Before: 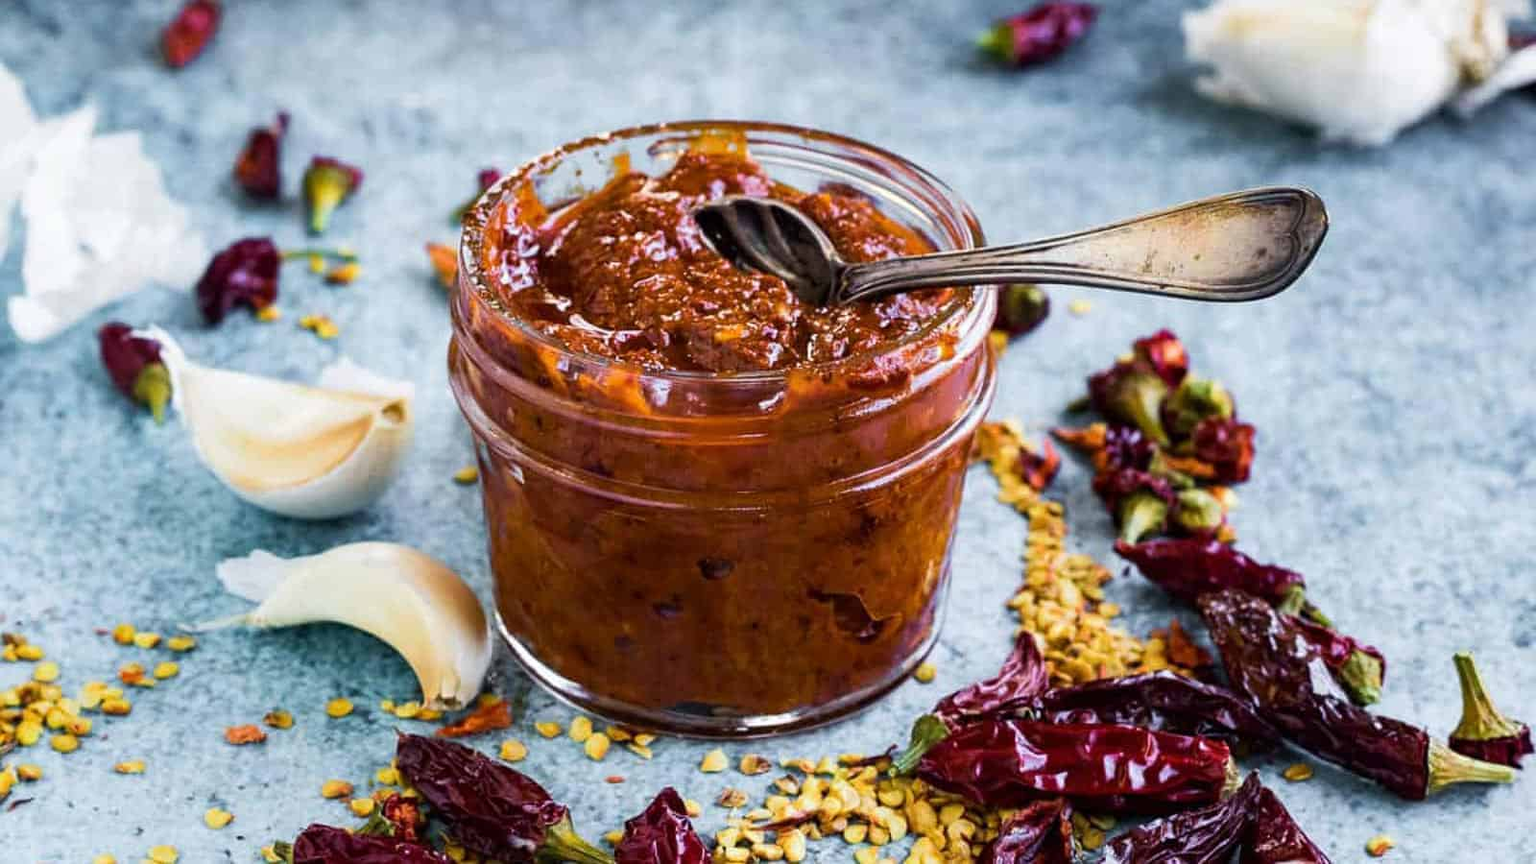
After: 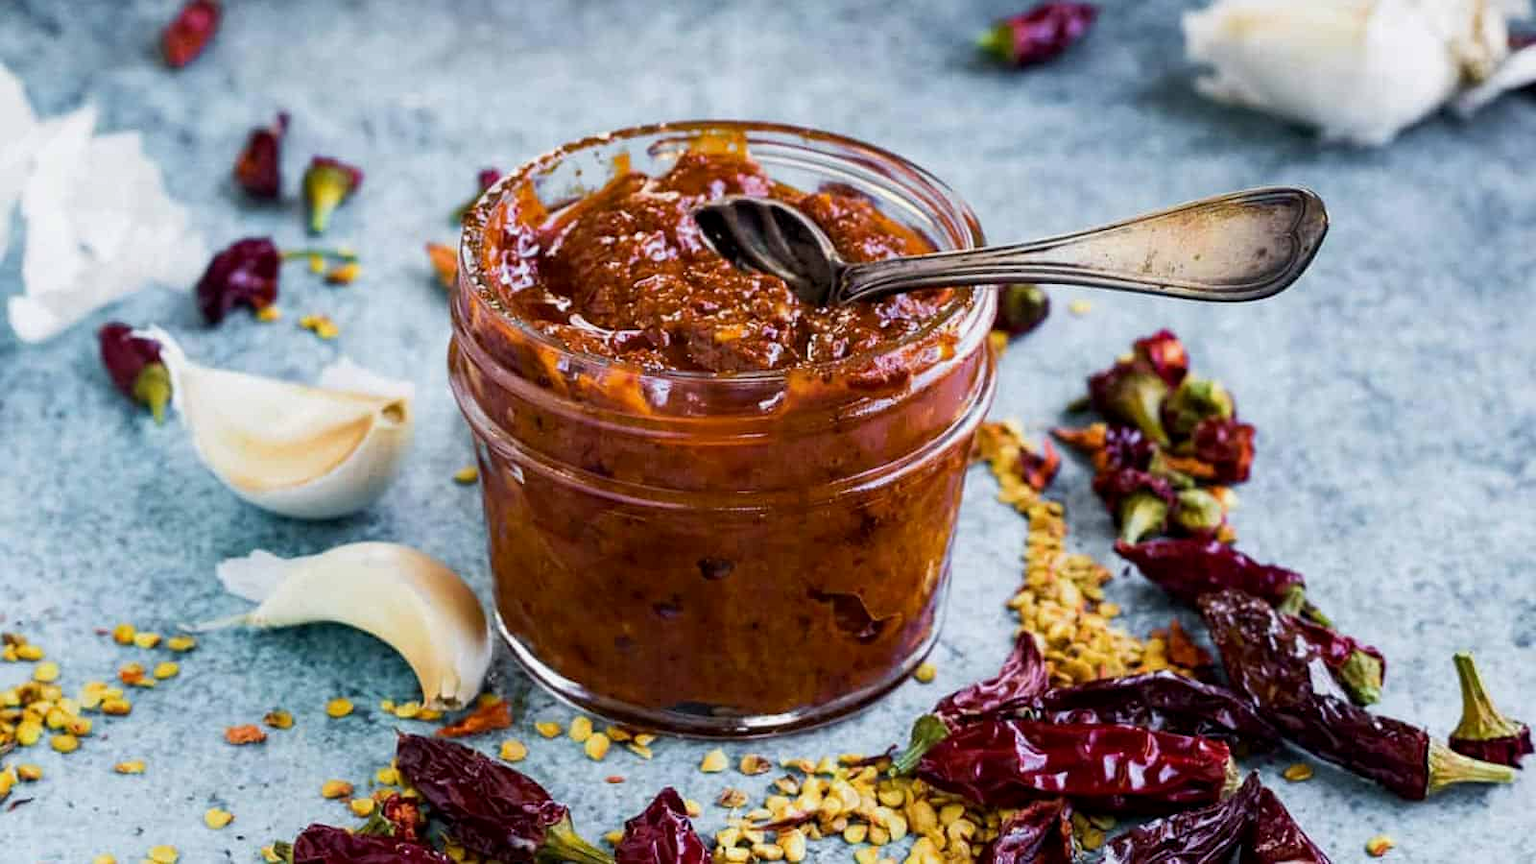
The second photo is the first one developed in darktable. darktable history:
exposure: black level correction 0.002, exposure -0.104 EV, compensate highlight preservation false
